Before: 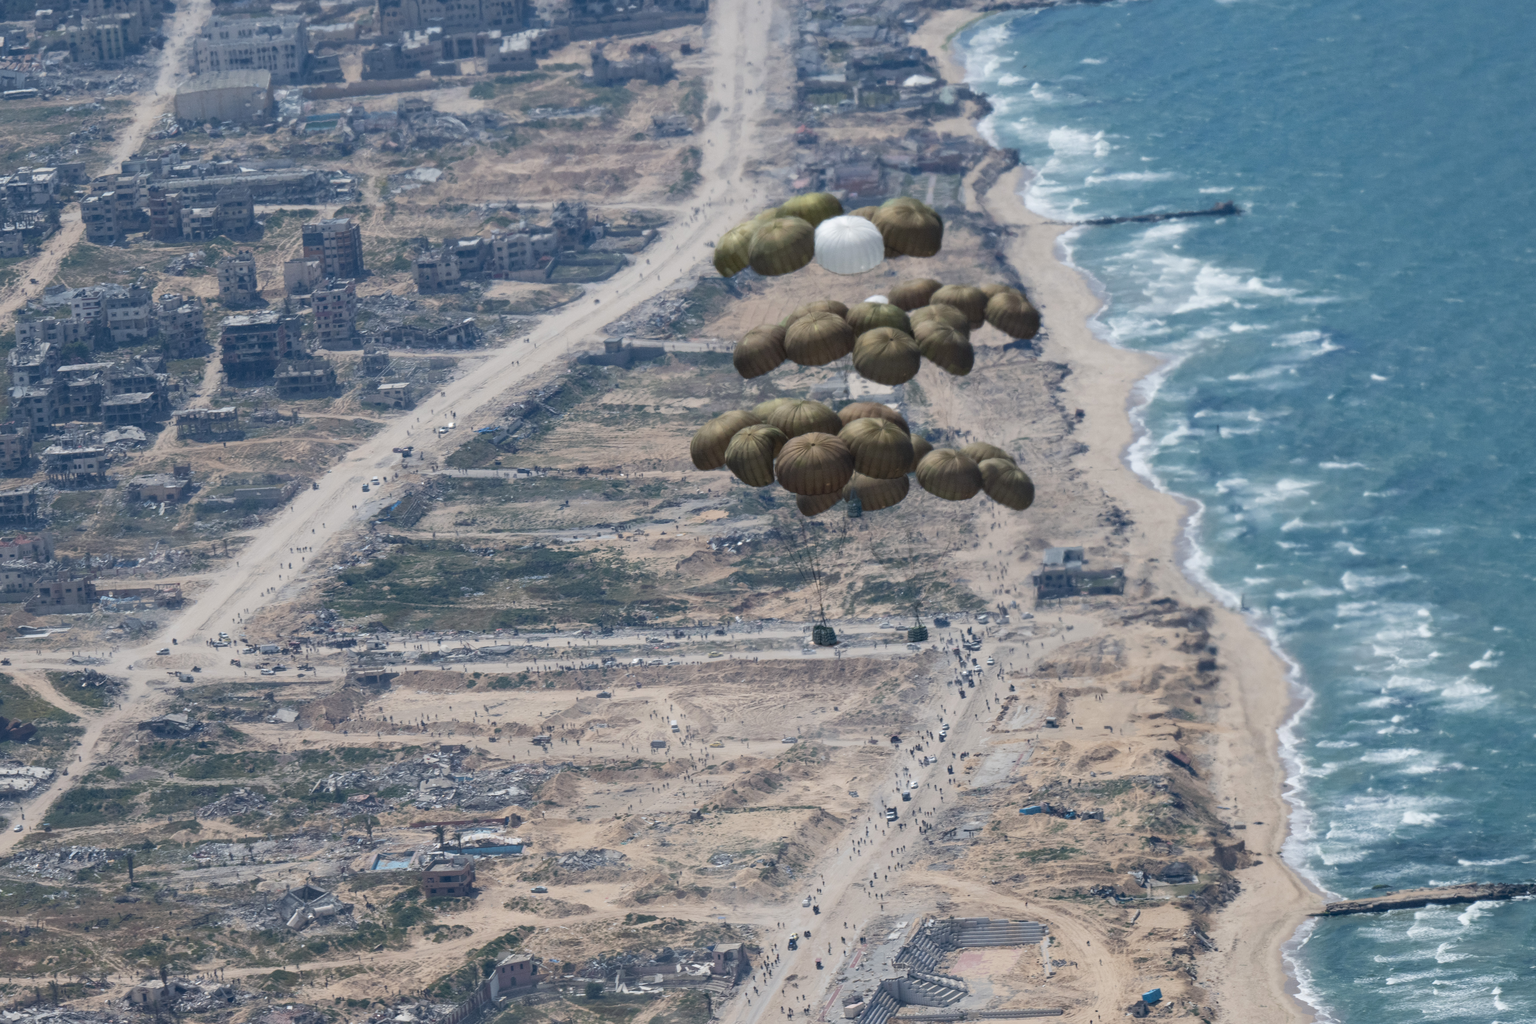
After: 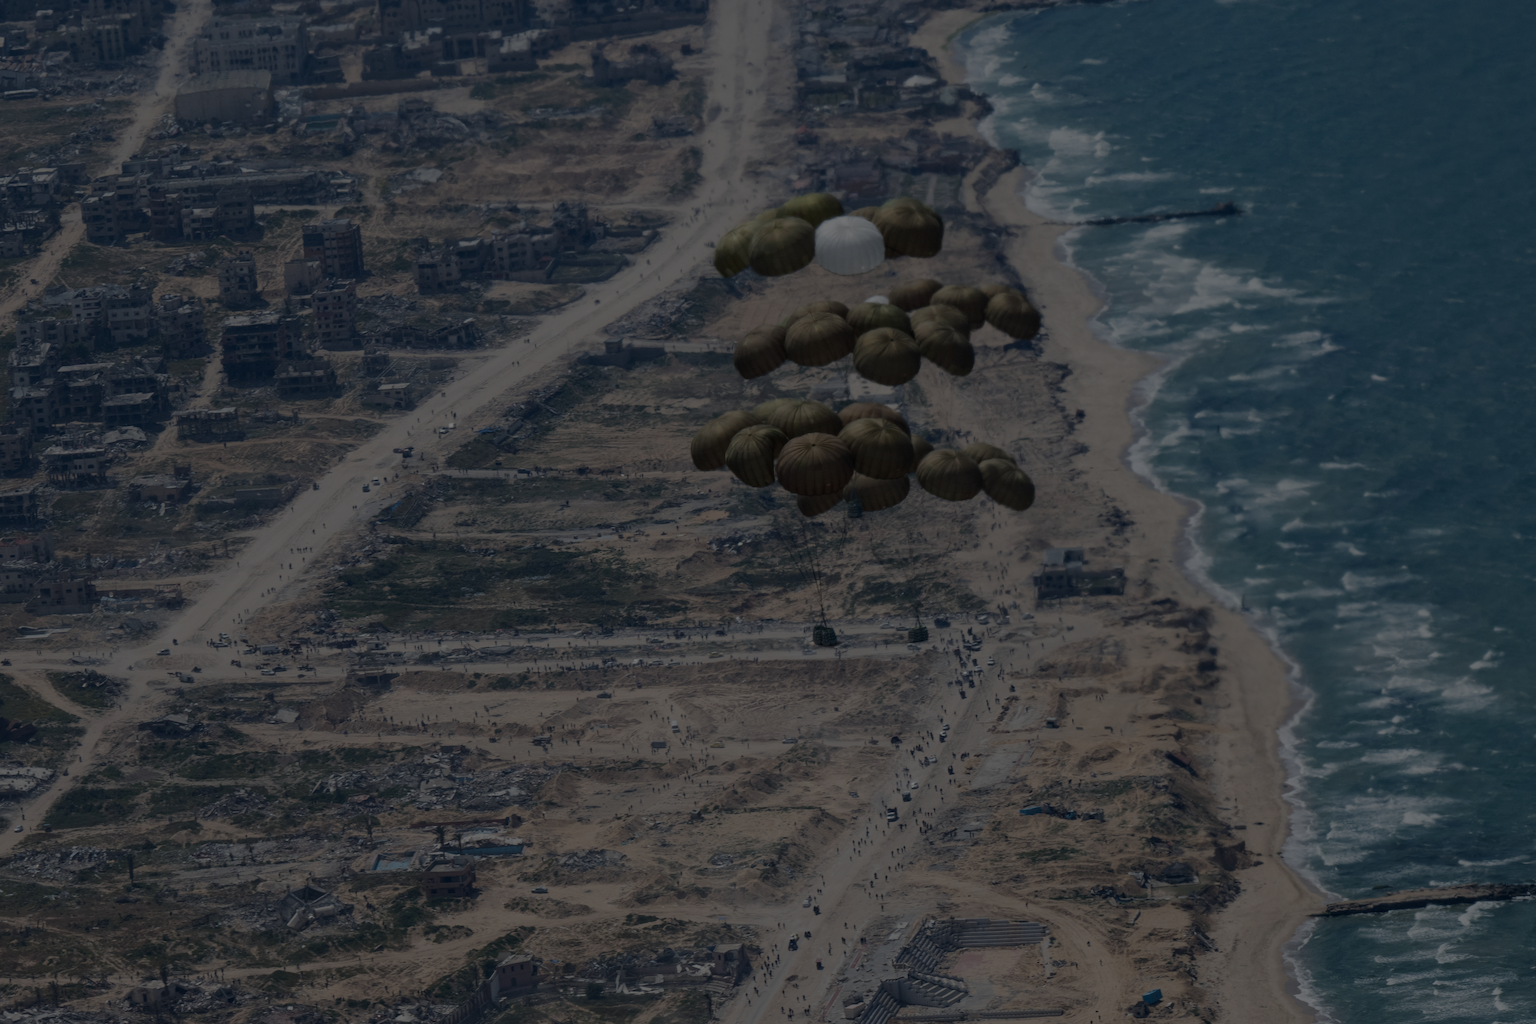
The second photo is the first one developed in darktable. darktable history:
color zones: curves: ch0 [(0, 0.444) (0.143, 0.442) (0.286, 0.441) (0.429, 0.441) (0.571, 0.441) (0.714, 0.441) (0.857, 0.442) (1, 0.444)]
exposure: exposure -2.446 EV, compensate highlight preservation false
